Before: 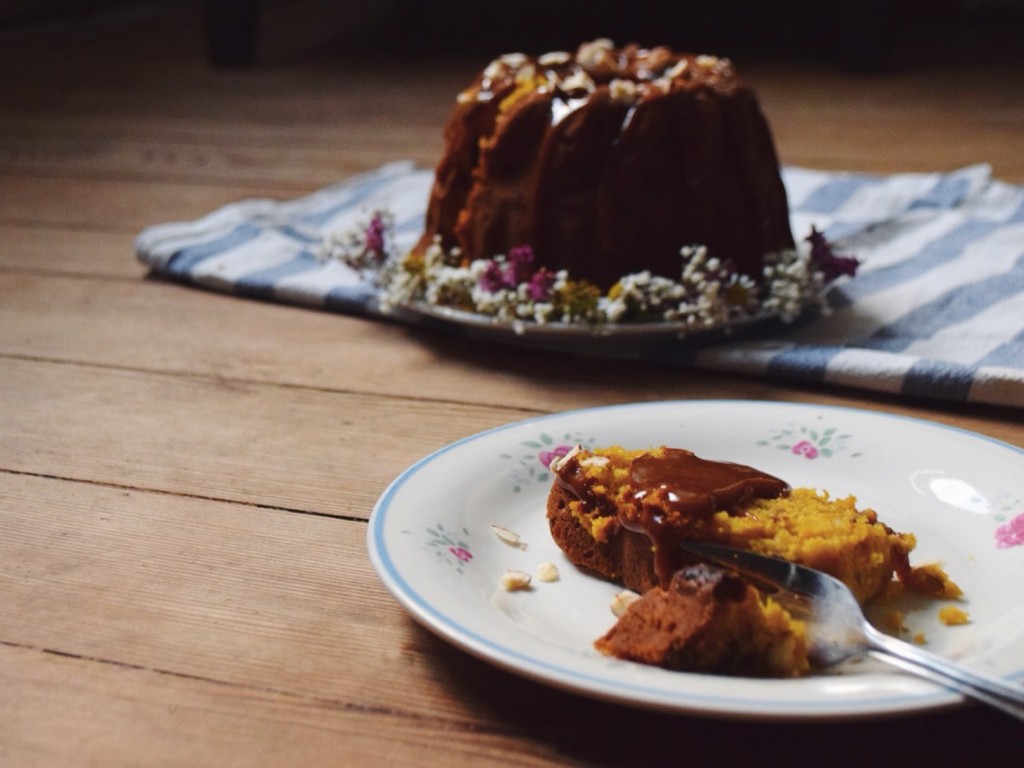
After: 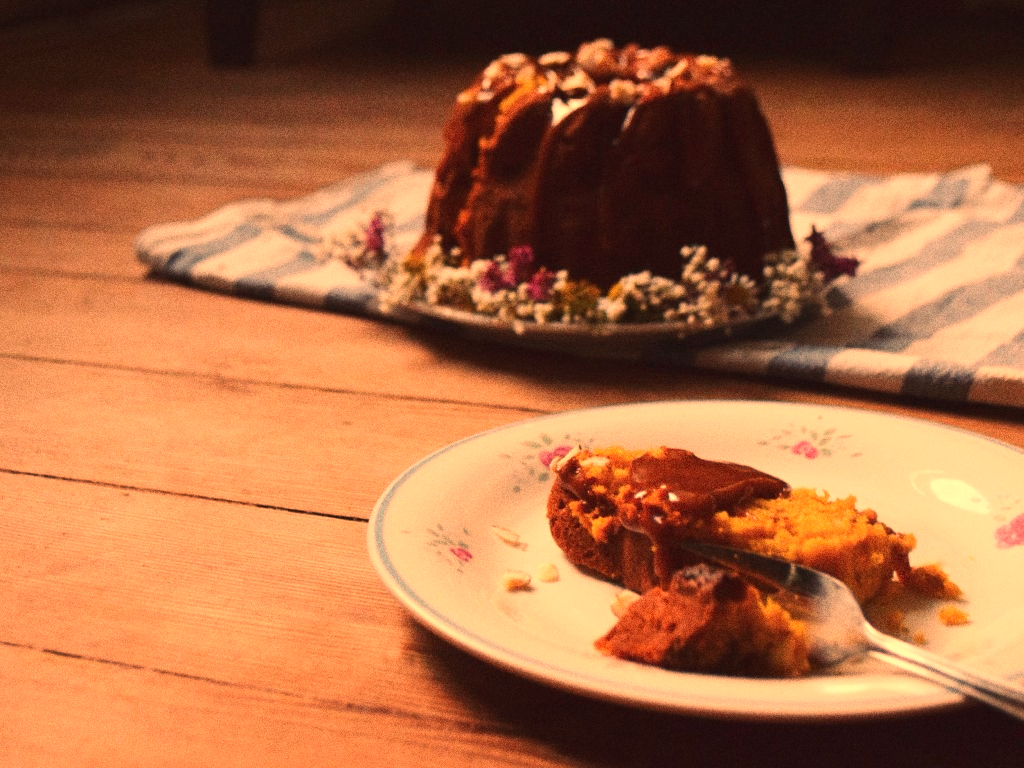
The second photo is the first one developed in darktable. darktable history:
grain: coarseness 9.61 ISO, strength 35.62%
white balance: red 1.467, blue 0.684
